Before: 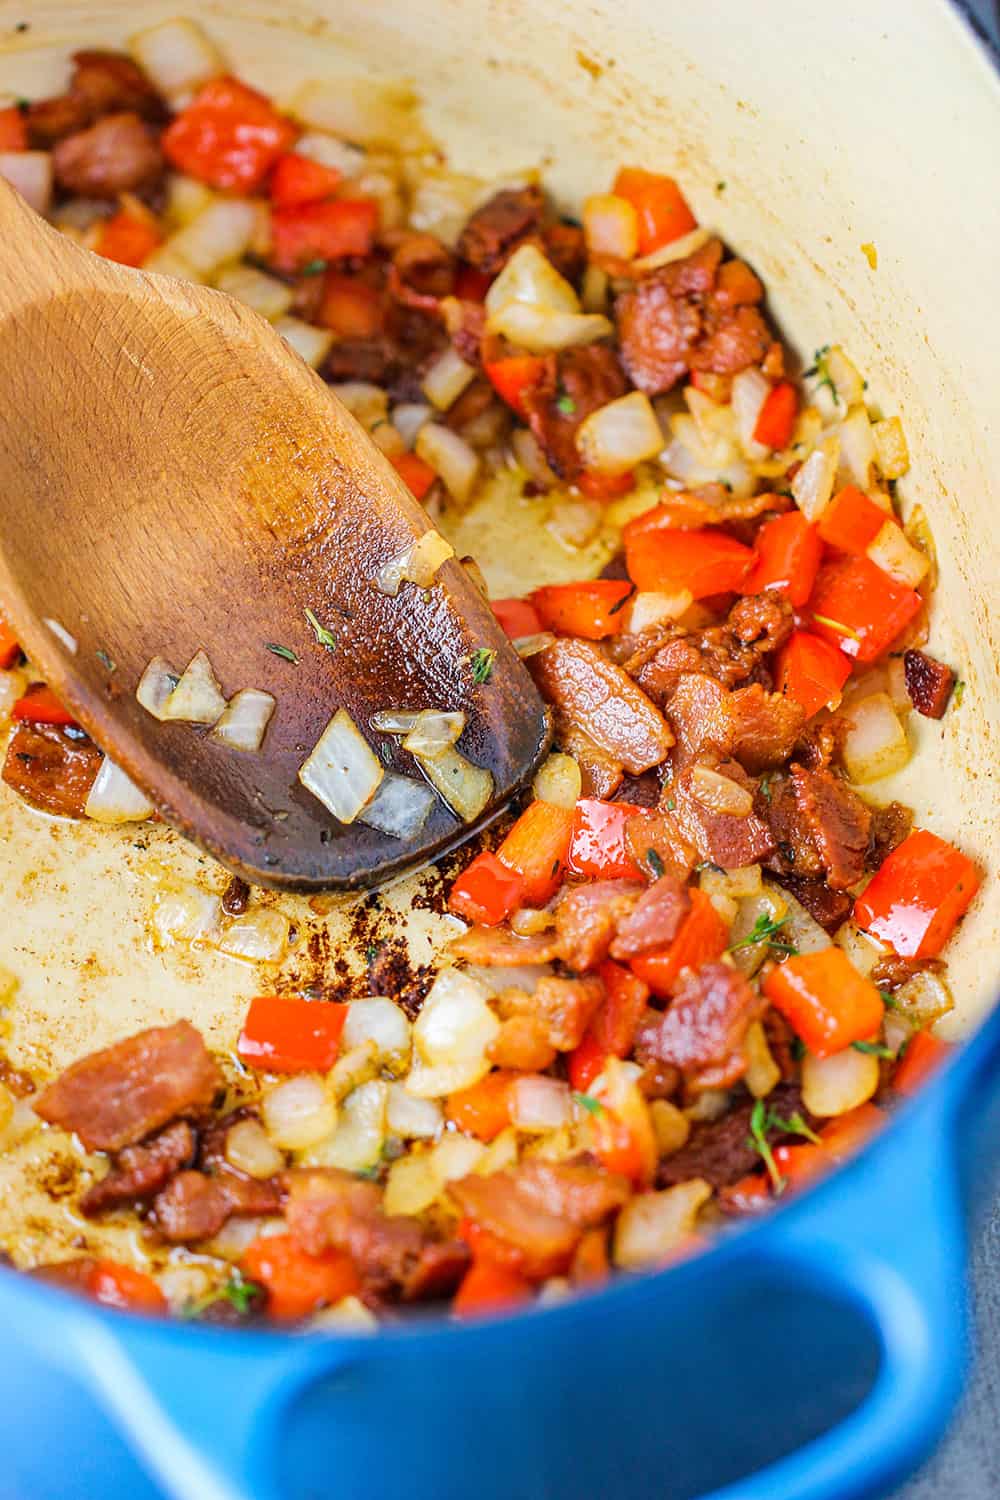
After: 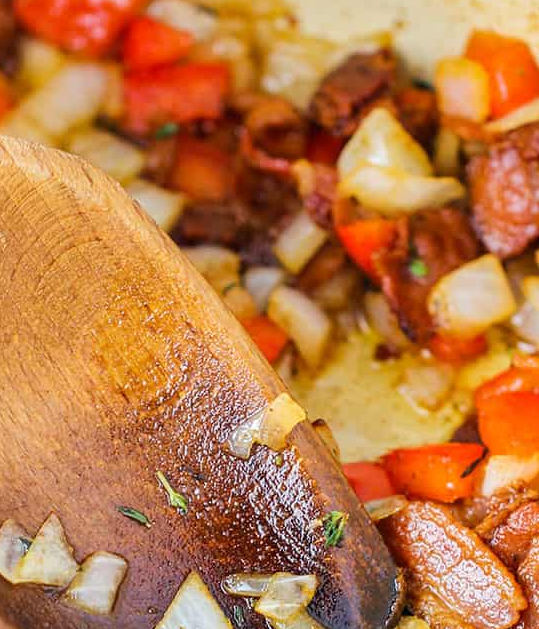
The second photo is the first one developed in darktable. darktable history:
crop: left 14.879%, top 9.178%, right 31.16%, bottom 48.838%
